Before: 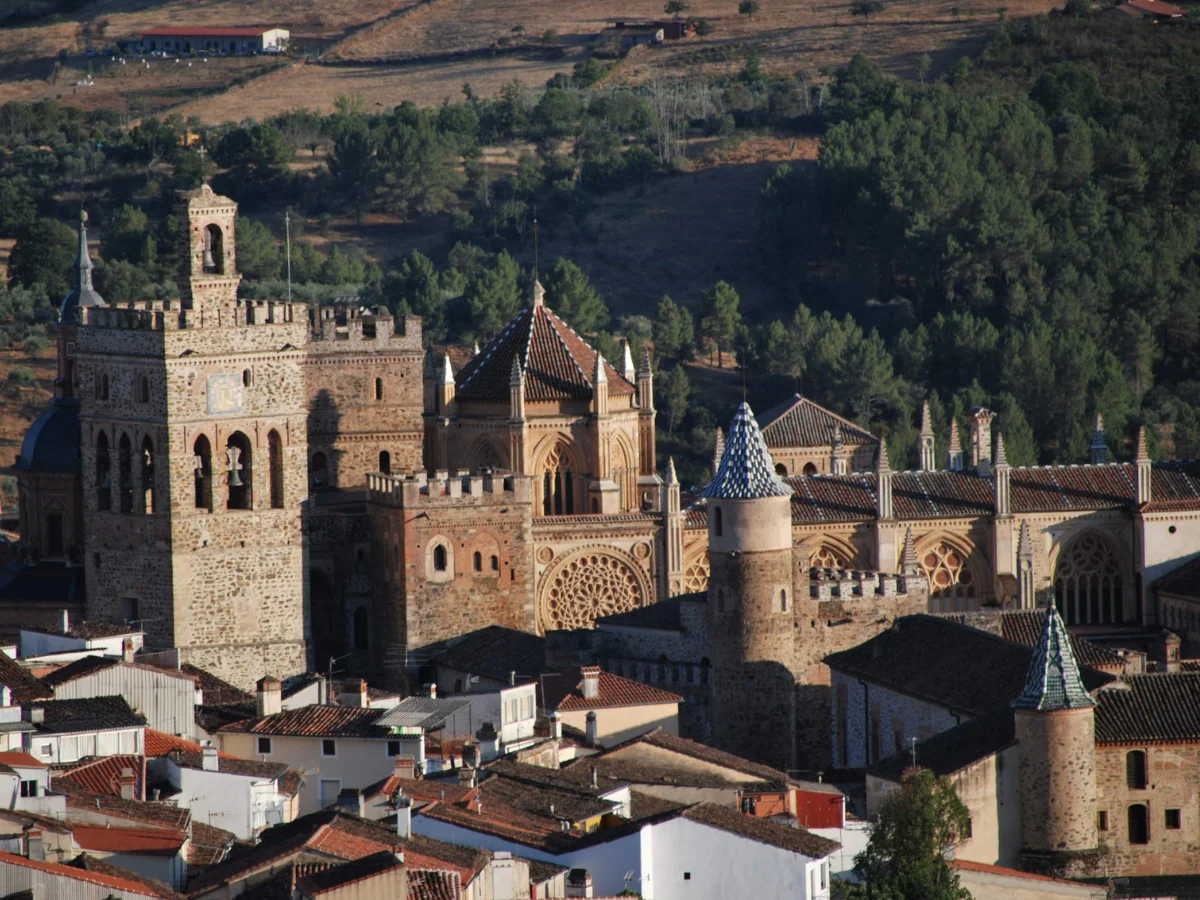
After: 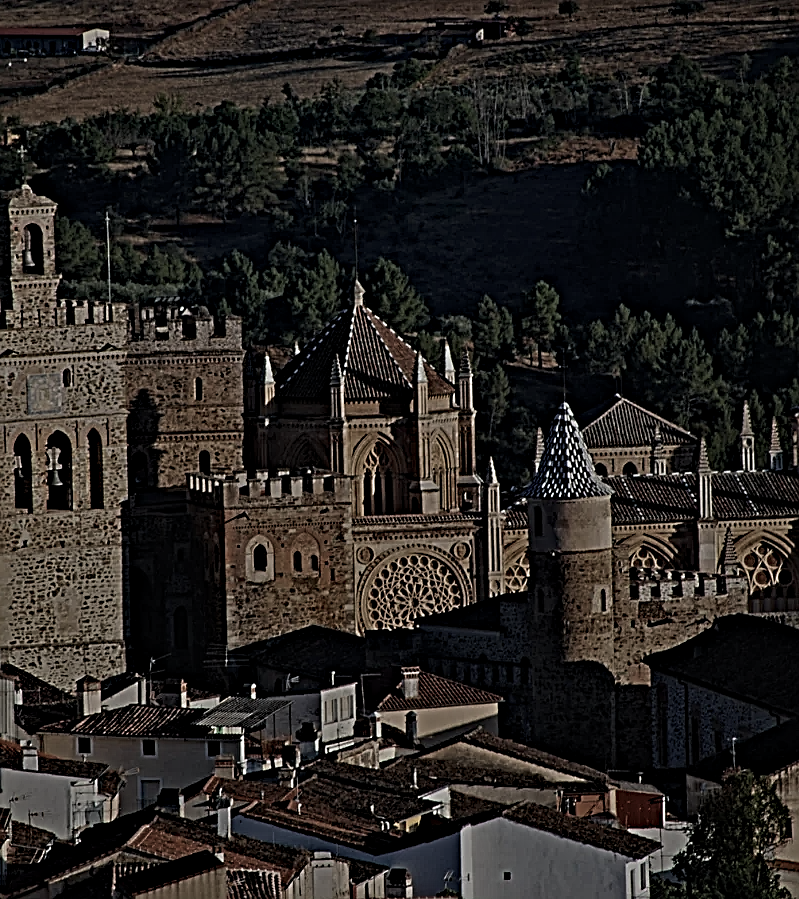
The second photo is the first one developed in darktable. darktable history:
exposure: exposure -2.446 EV, compensate highlight preservation false
crop and rotate: left 15.055%, right 18.278%
sharpen: on, module defaults
velvia: strength 75%
contrast equalizer: octaves 7, y [[0.406, 0.494, 0.589, 0.753, 0.877, 0.999], [0.5 ×6], [0.5 ×6], [0 ×6], [0 ×6]]
color correction: saturation 0.5
